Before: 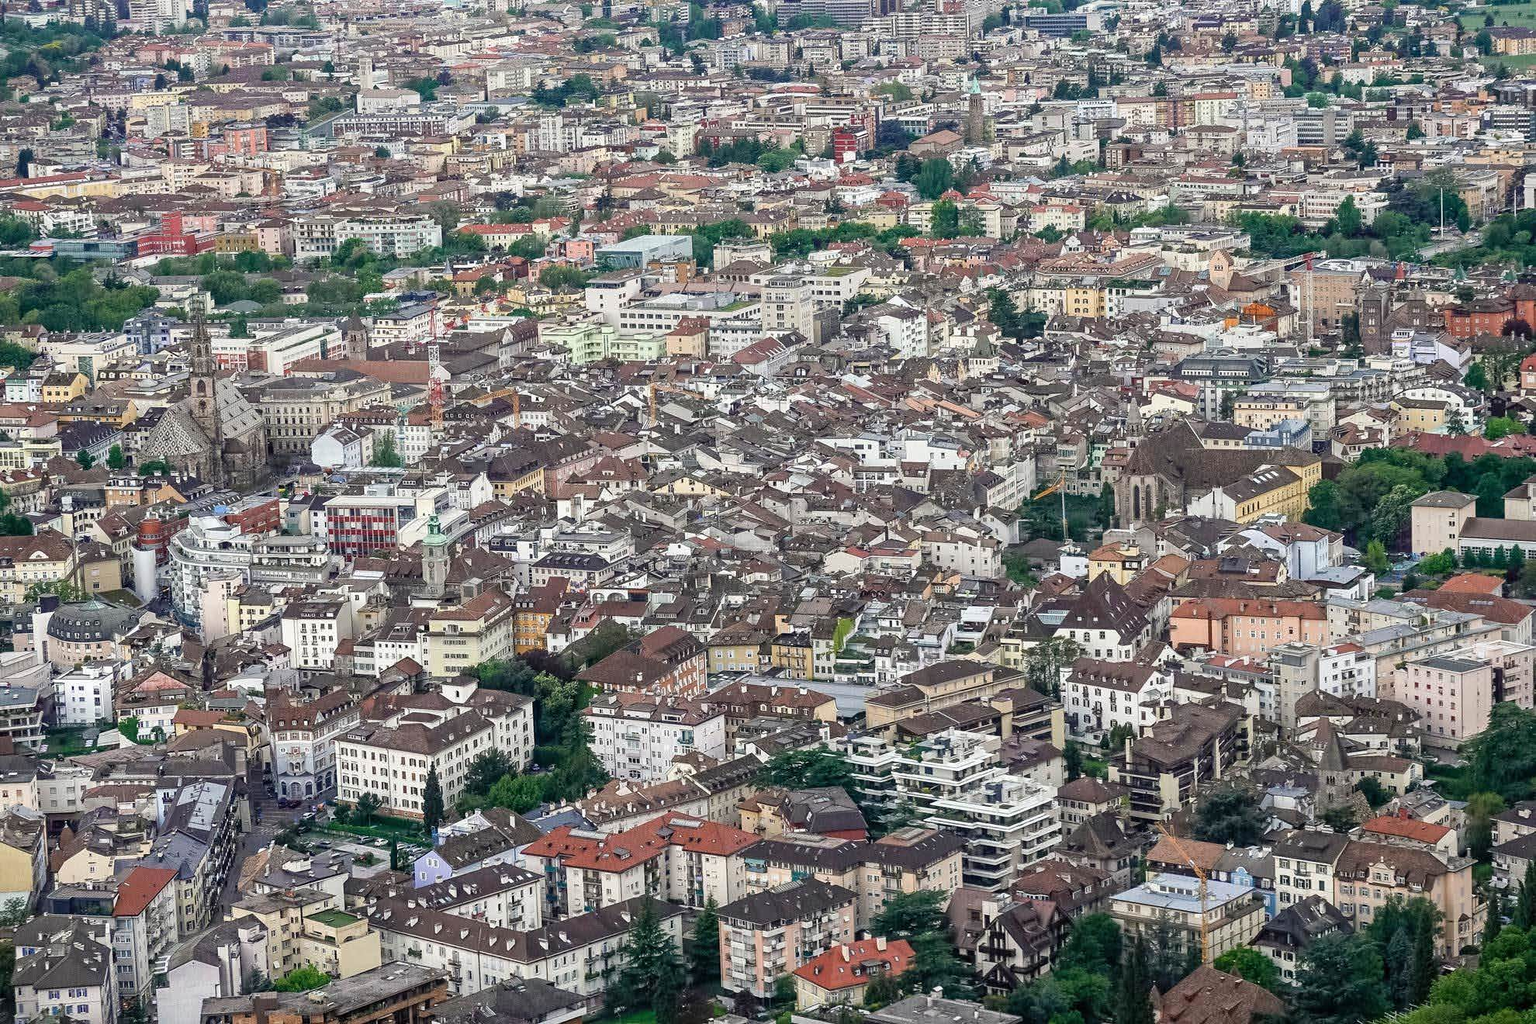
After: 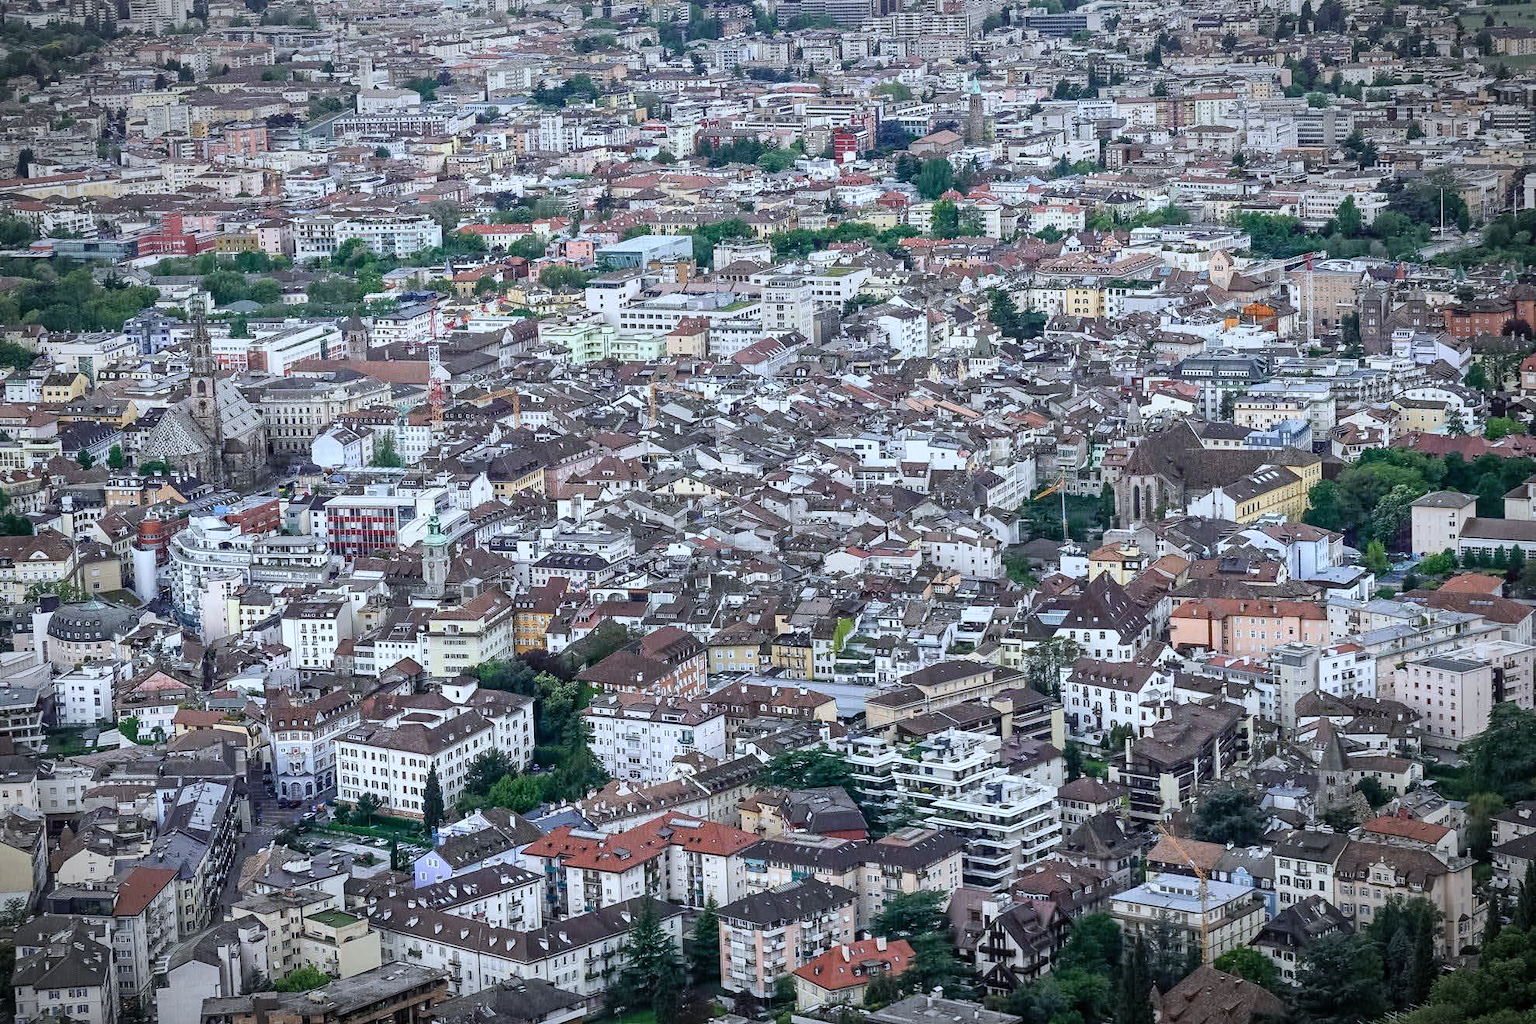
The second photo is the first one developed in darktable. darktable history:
white balance: red 0.931, blue 1.11
contrast brightness saturation: contrast 0.1, brightness 0.02, saturation 0.02
vignetting: automatic ratio true
